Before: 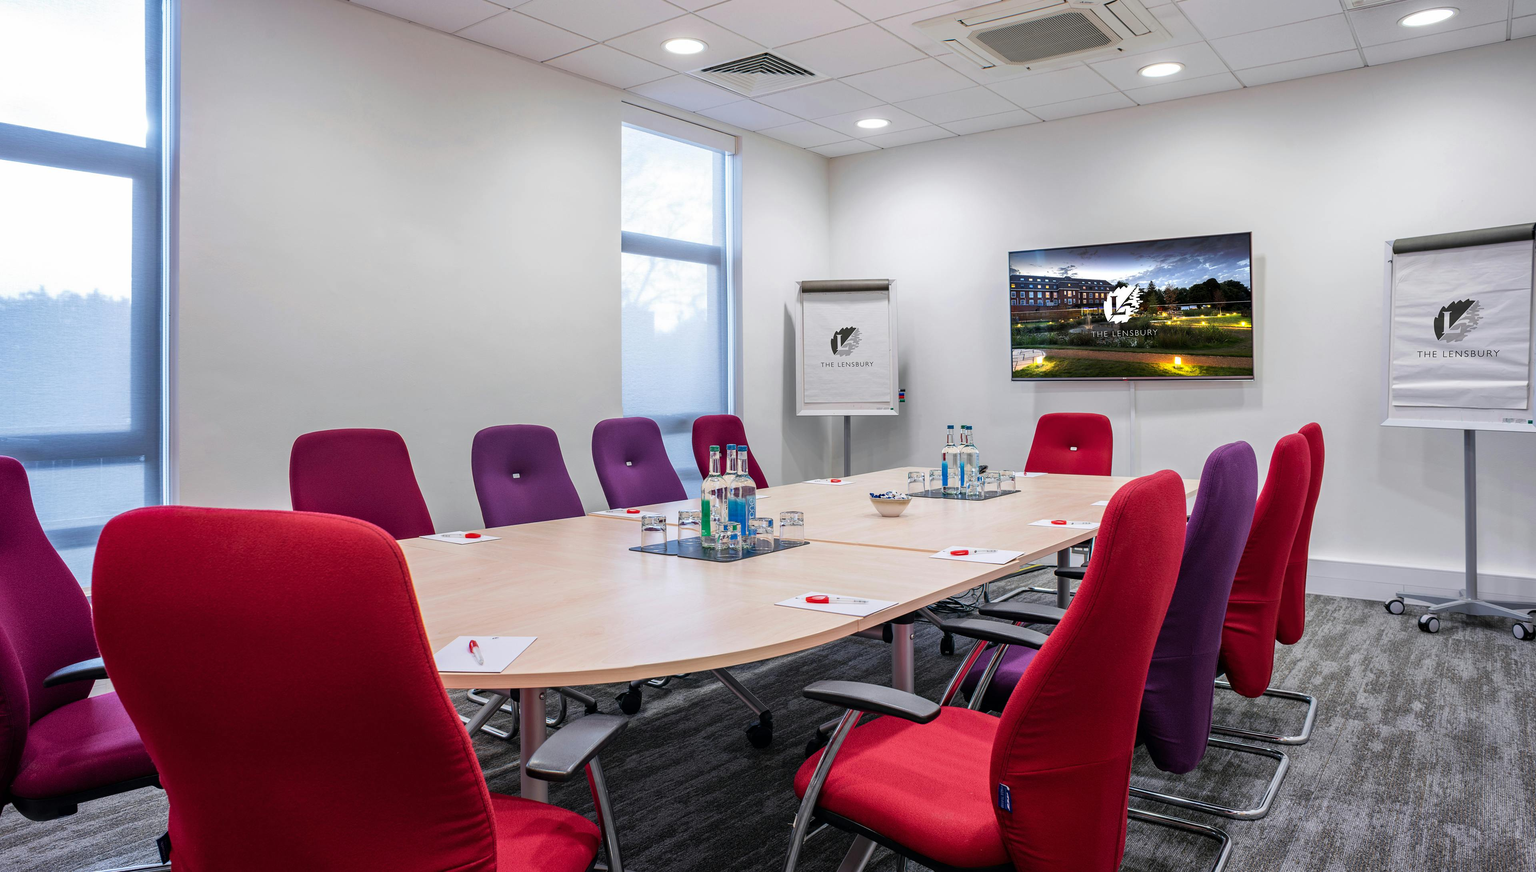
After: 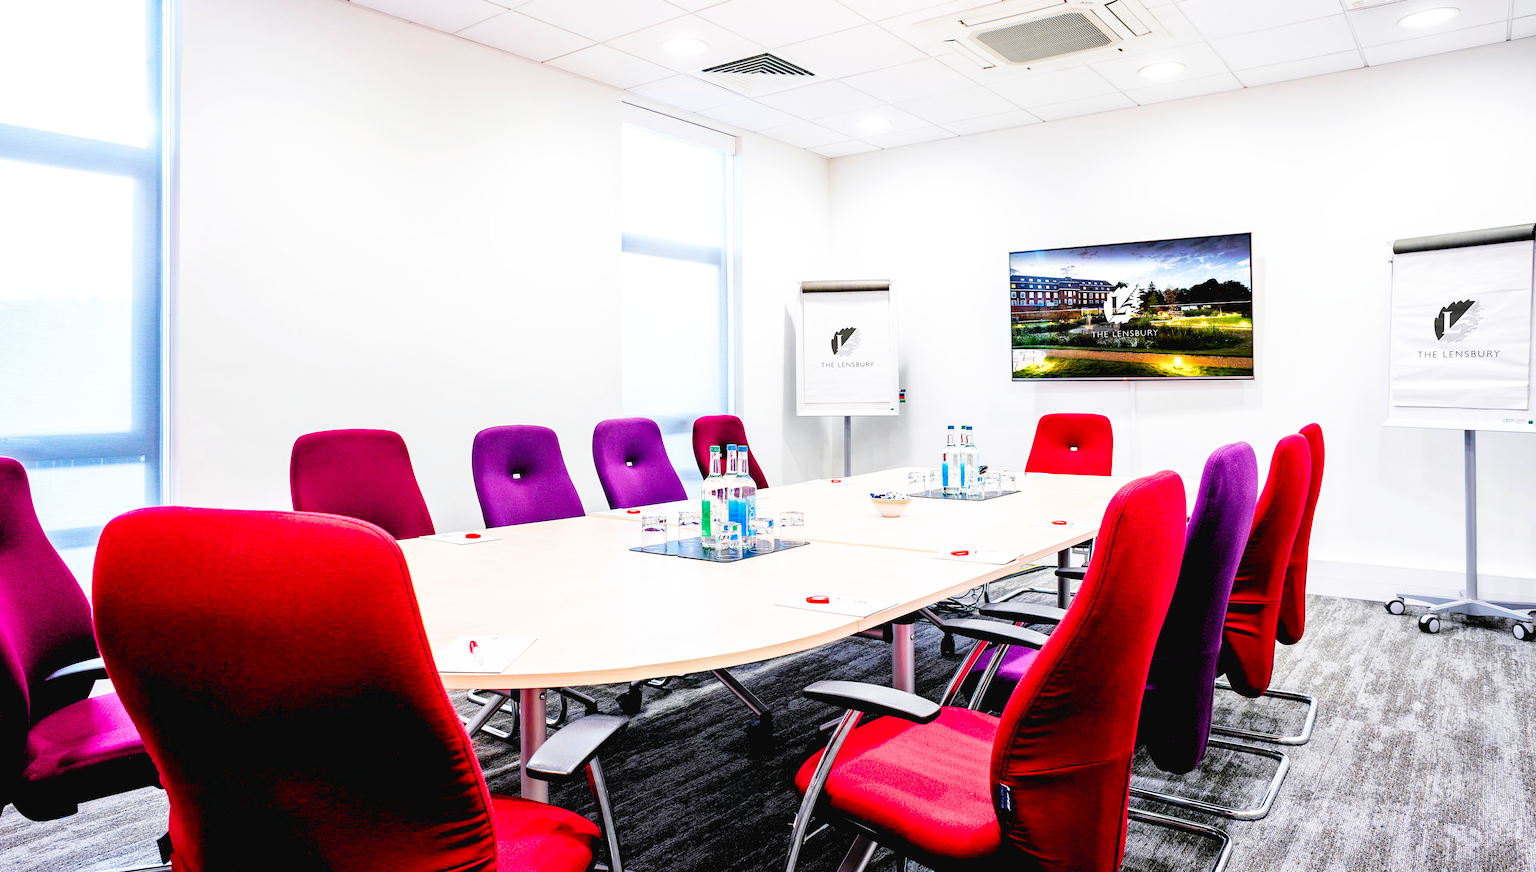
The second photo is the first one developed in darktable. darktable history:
tone equalizer: -8 EV -0.55 EV
color balance rgb: perceptual saturation grading › global saturation 20%, perceptual saturation grading › highlights -25%, perceptual saturation grading › shadows 25%
rgb levels: levels [[0.013, 0.434, 0.89], [0, 0.5, 1], [0, 0.5, 1]]
base curve: curves: ch0 [(0, 0.003) (0.001, 0.002) (0.006, 0.004) (0.02, 0.022) (0.048, 0.086) (0.094, 0.234) (0.162, 0.431) (0.258, 0.629) (0.385, 0.8) (0.548, 0.918) (0.751, 0.988) (1, 1)], preserve colors none
